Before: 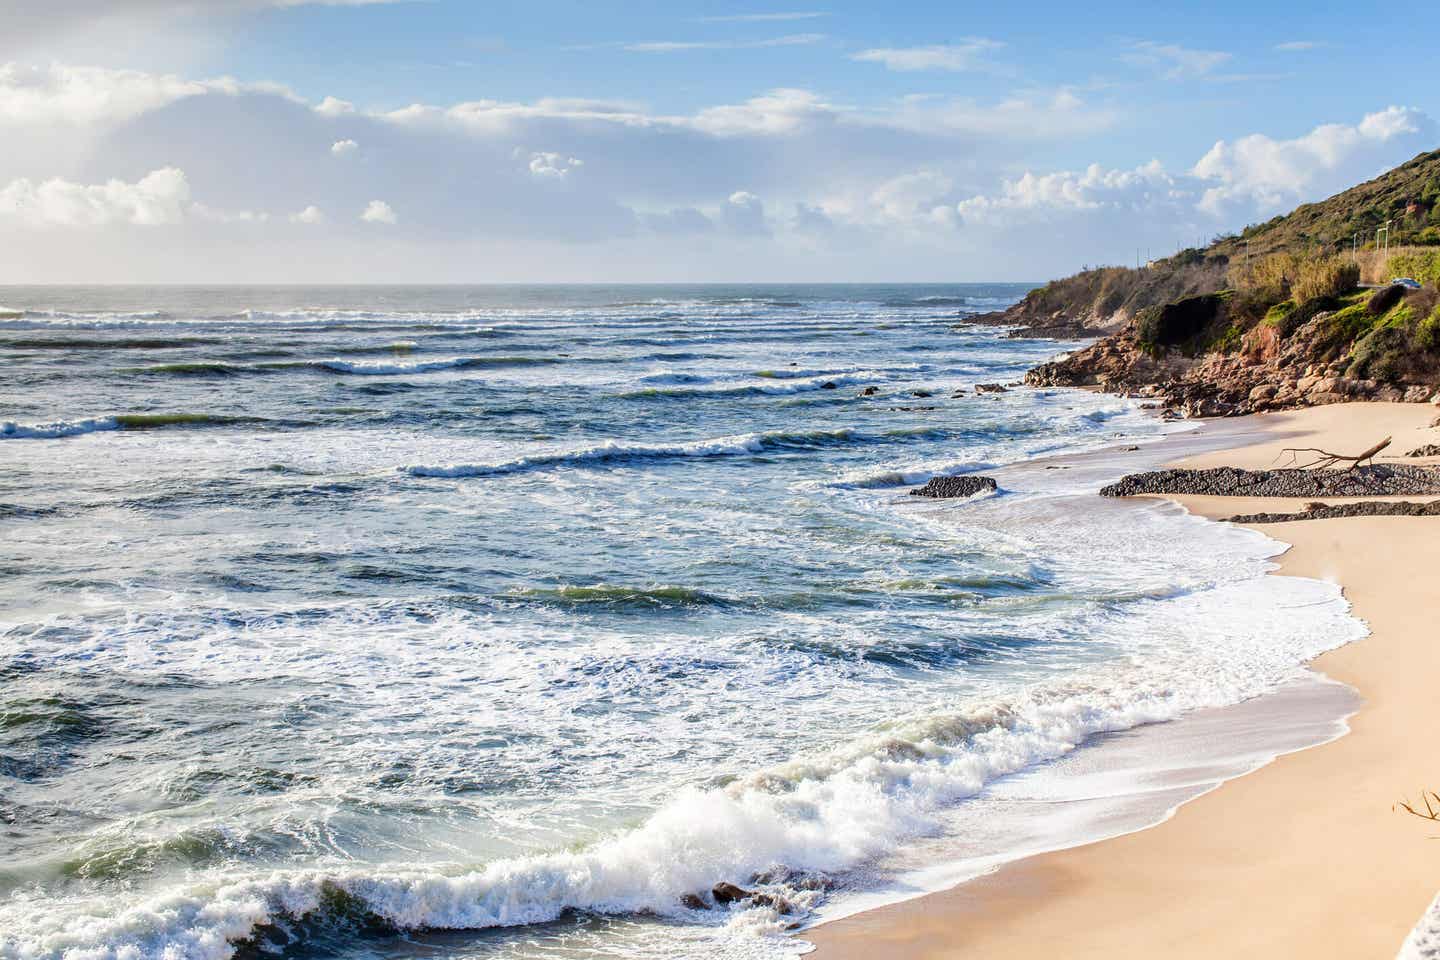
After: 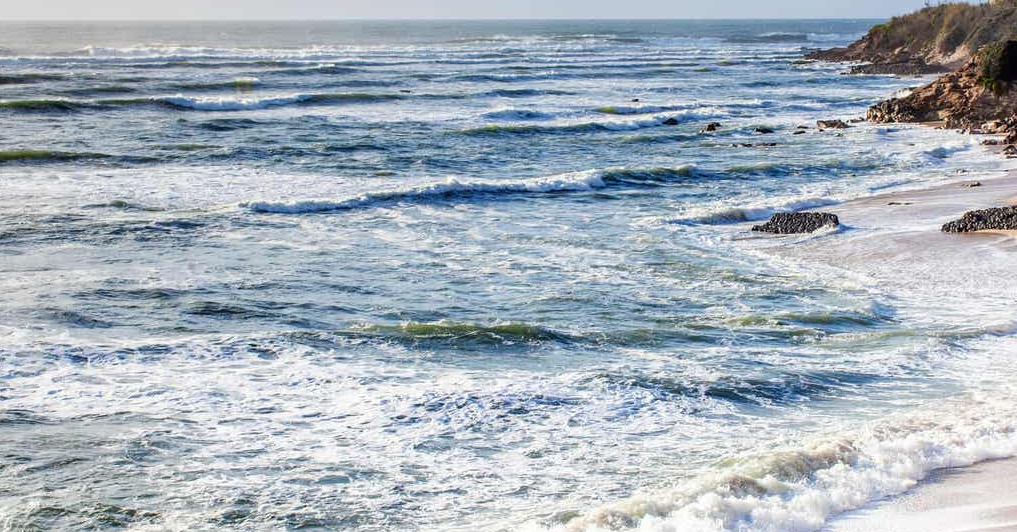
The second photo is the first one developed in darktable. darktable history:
crop: left 11.032%, top 27.527%, right 18.293%, bottom 16.988%
